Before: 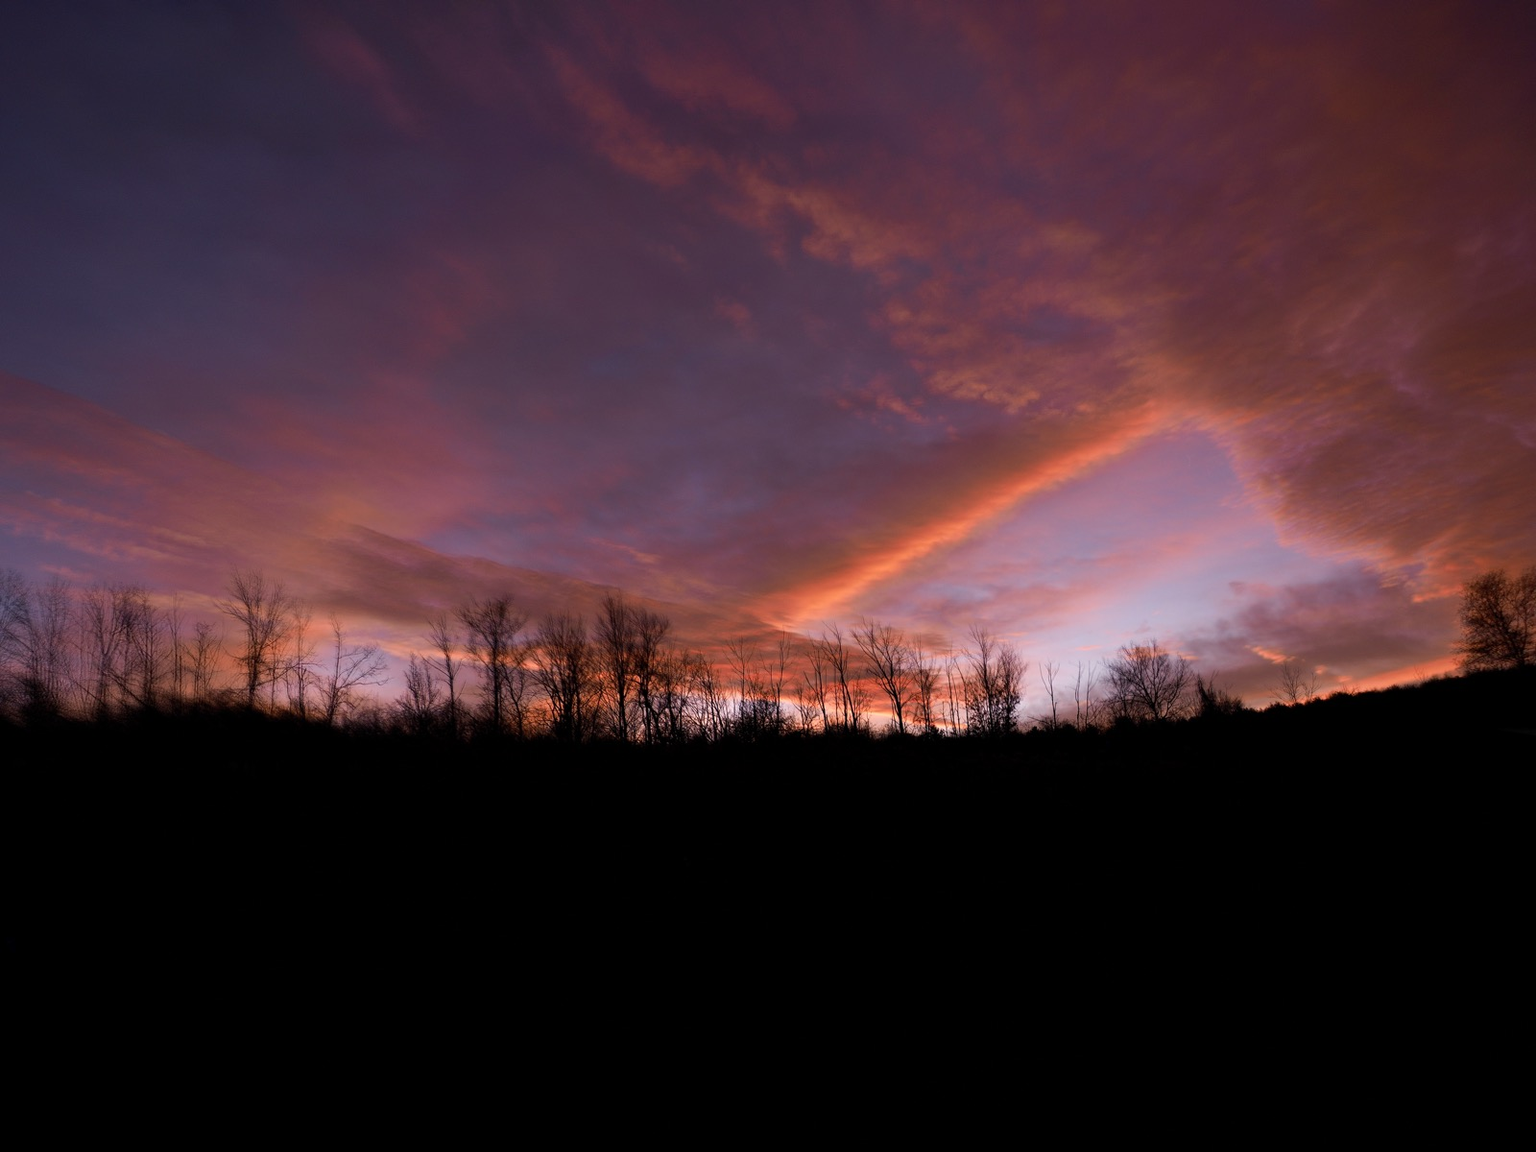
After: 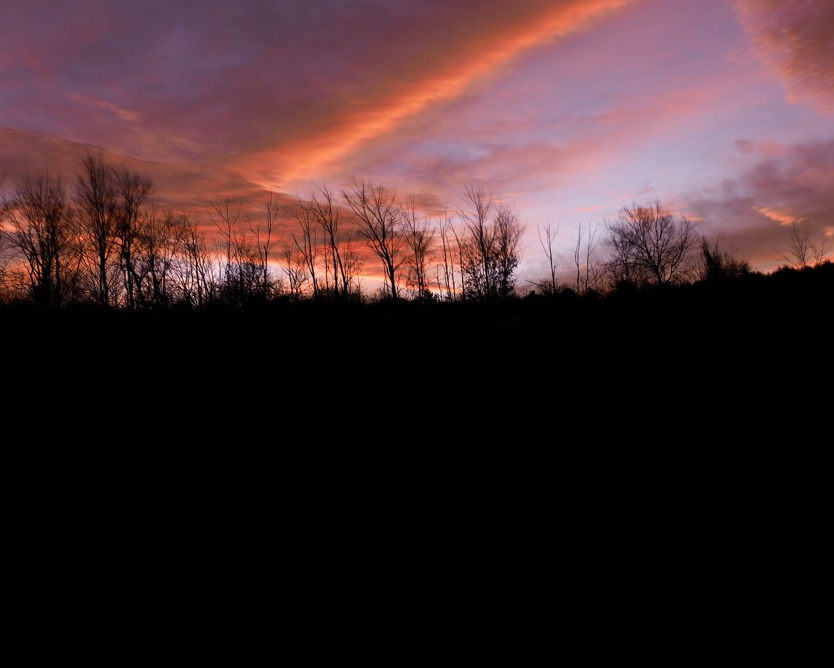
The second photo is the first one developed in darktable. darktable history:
crop: left 34.121%, top 38.849%, right 13.754%, bottom 5.457%
